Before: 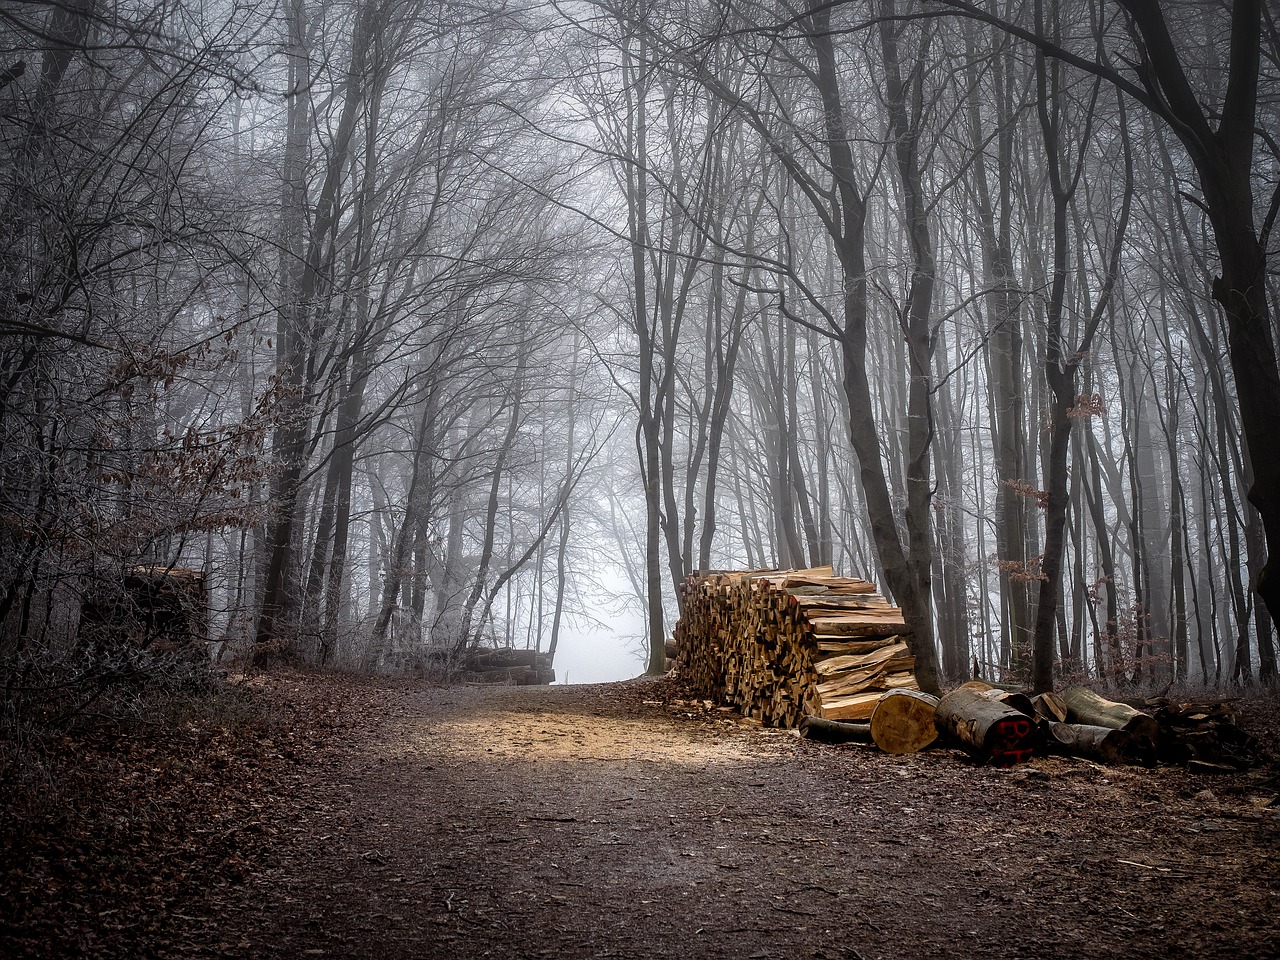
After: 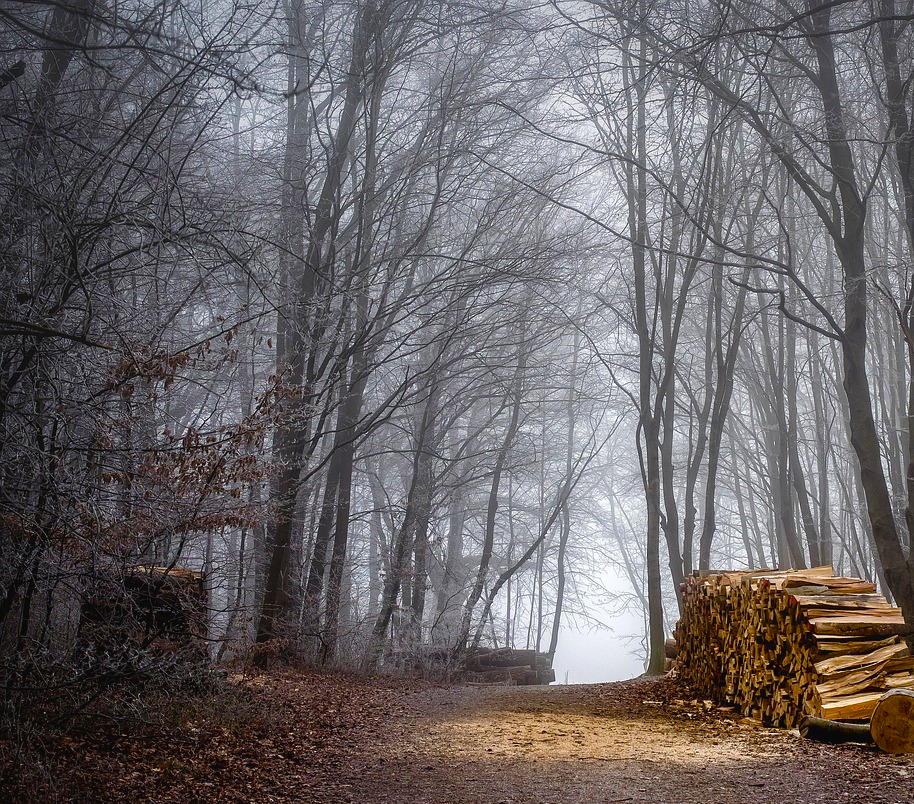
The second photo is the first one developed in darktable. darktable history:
crop: right 28.522%, bottom 16.151%
color balance rgb: power › hue 71.85°, global offset › luminance 0.248%, perceptual saturation grading › global saturation 20%, perceptual saturation grading › highlights -25.096%, perceptual saturation grading › shadows 49.667%, global vibrance 20%
